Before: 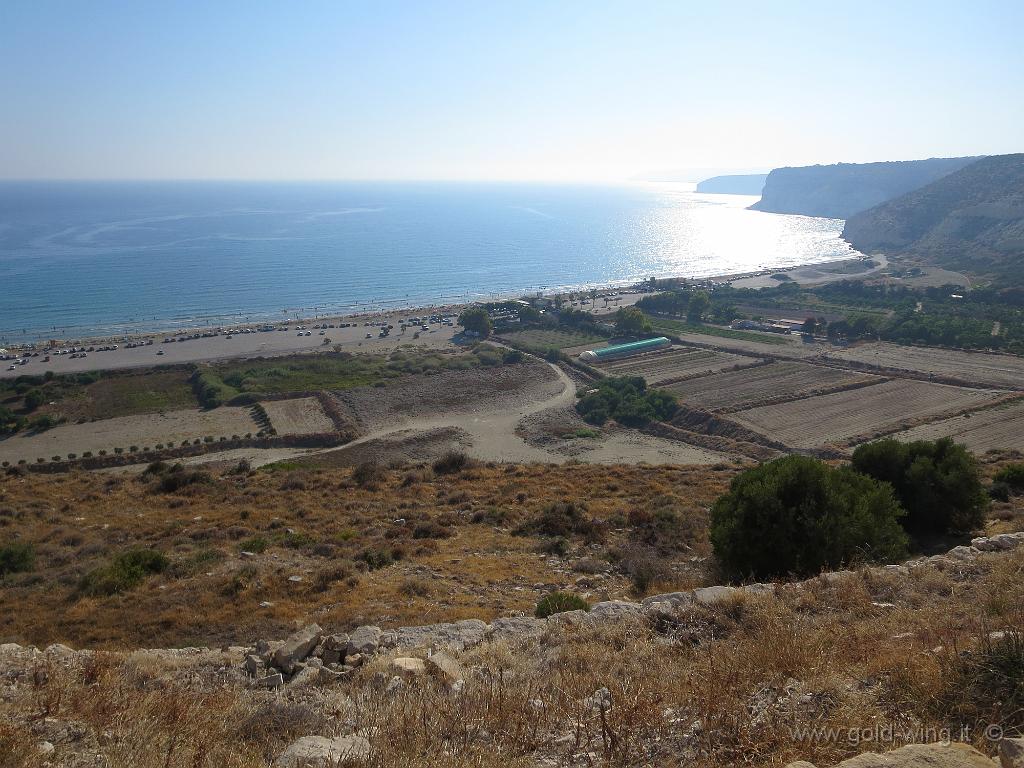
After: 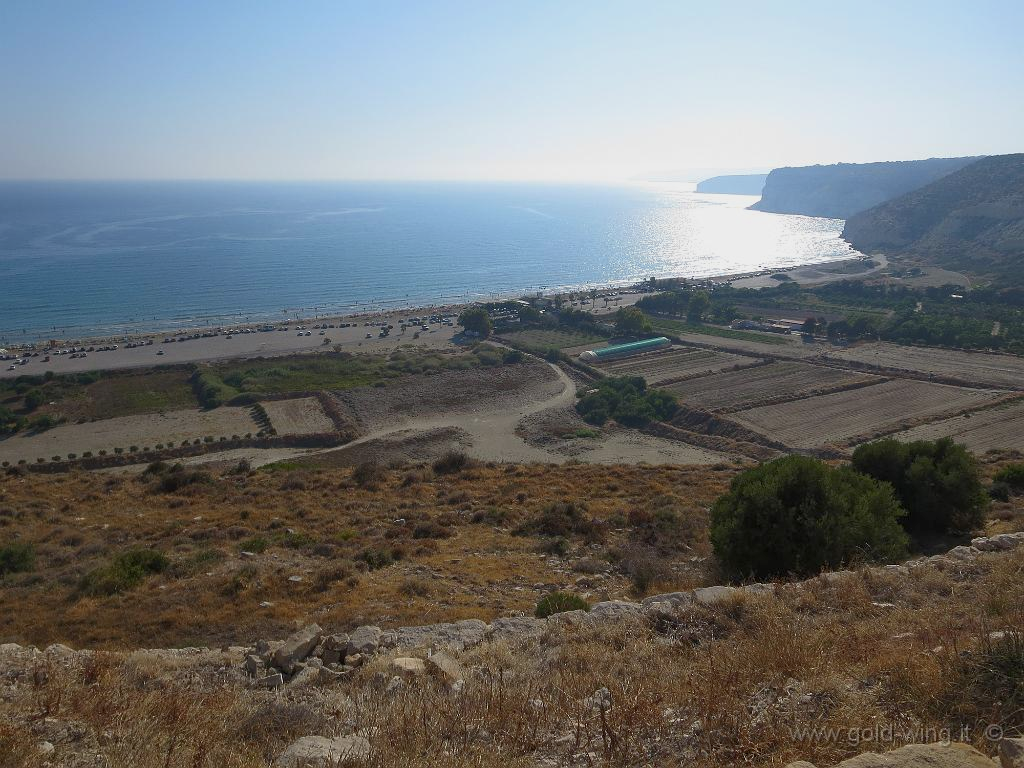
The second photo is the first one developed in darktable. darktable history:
tone equalizer: -8 EV 0.217 EV, -7 EV 0.445 EV, -6 EV 0.404 EV, -5 EV 0.286 EV, -3 EV -0.269 EV, -2 EV -0.411 EV, -1 EV -0.432 EV, +0 EV -0.236 EV
